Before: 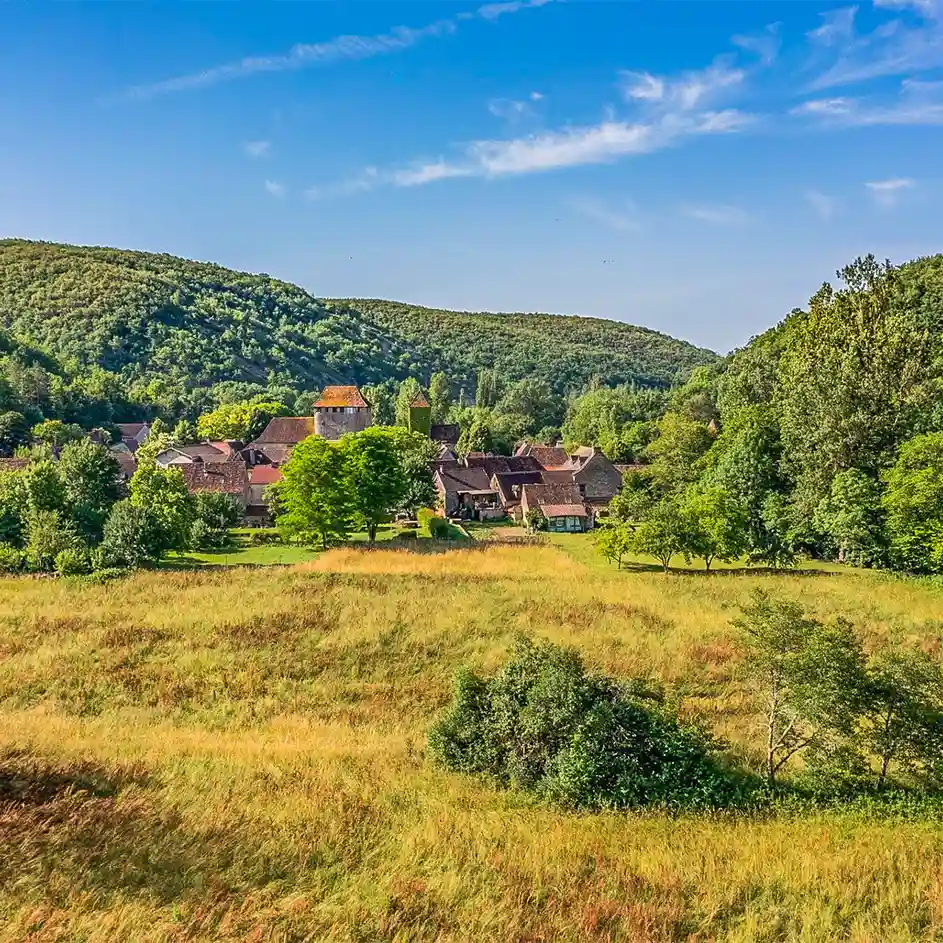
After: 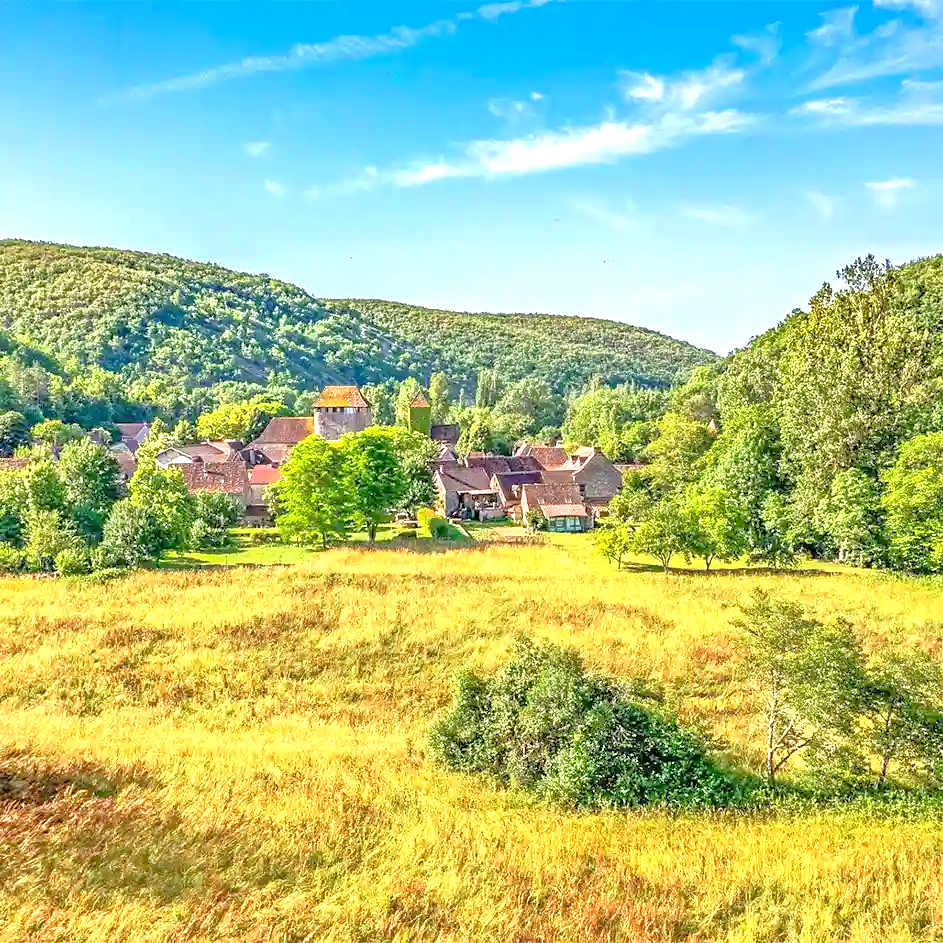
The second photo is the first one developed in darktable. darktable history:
tone equalizer: -7 EV 0.15 EV, -6 EV 0.6 EV, -5 EV 1.15 EV, -4 EV 1.33 EV, -3 EV 1.15 EV, -2 EV 0.6 EV, -1 EV 0.15 EV, mask exposure compensation -0.5 EV
exposure: black level correction 0.001, exposure 1 EV, compensate highlight preservation false
